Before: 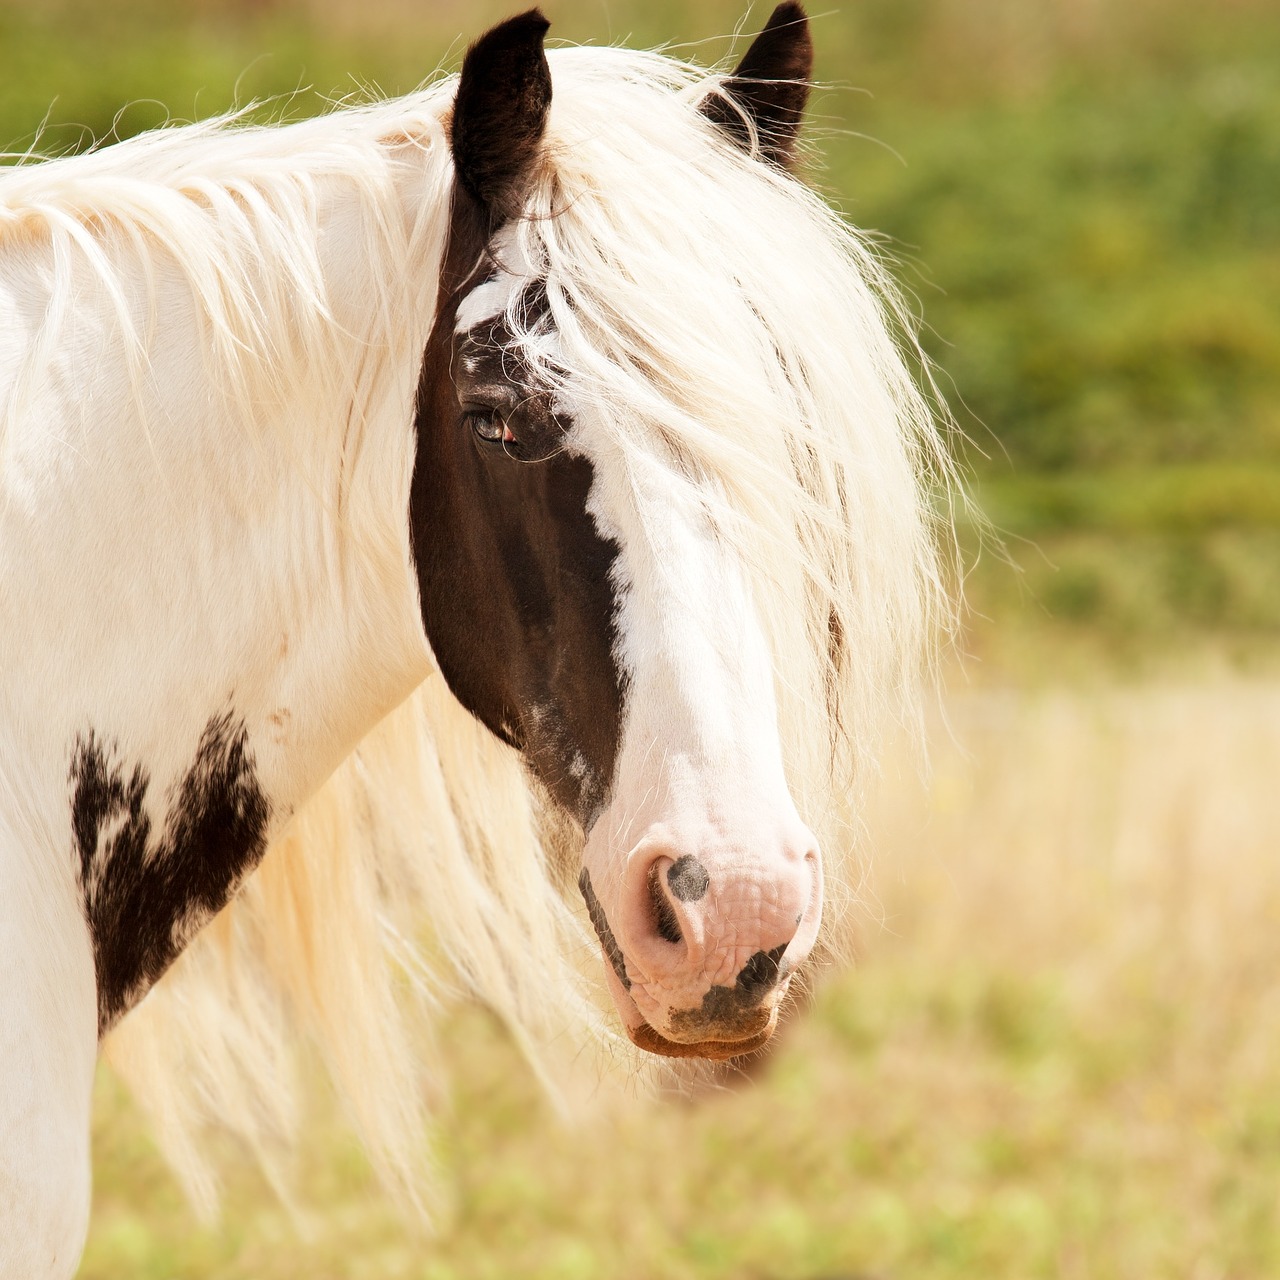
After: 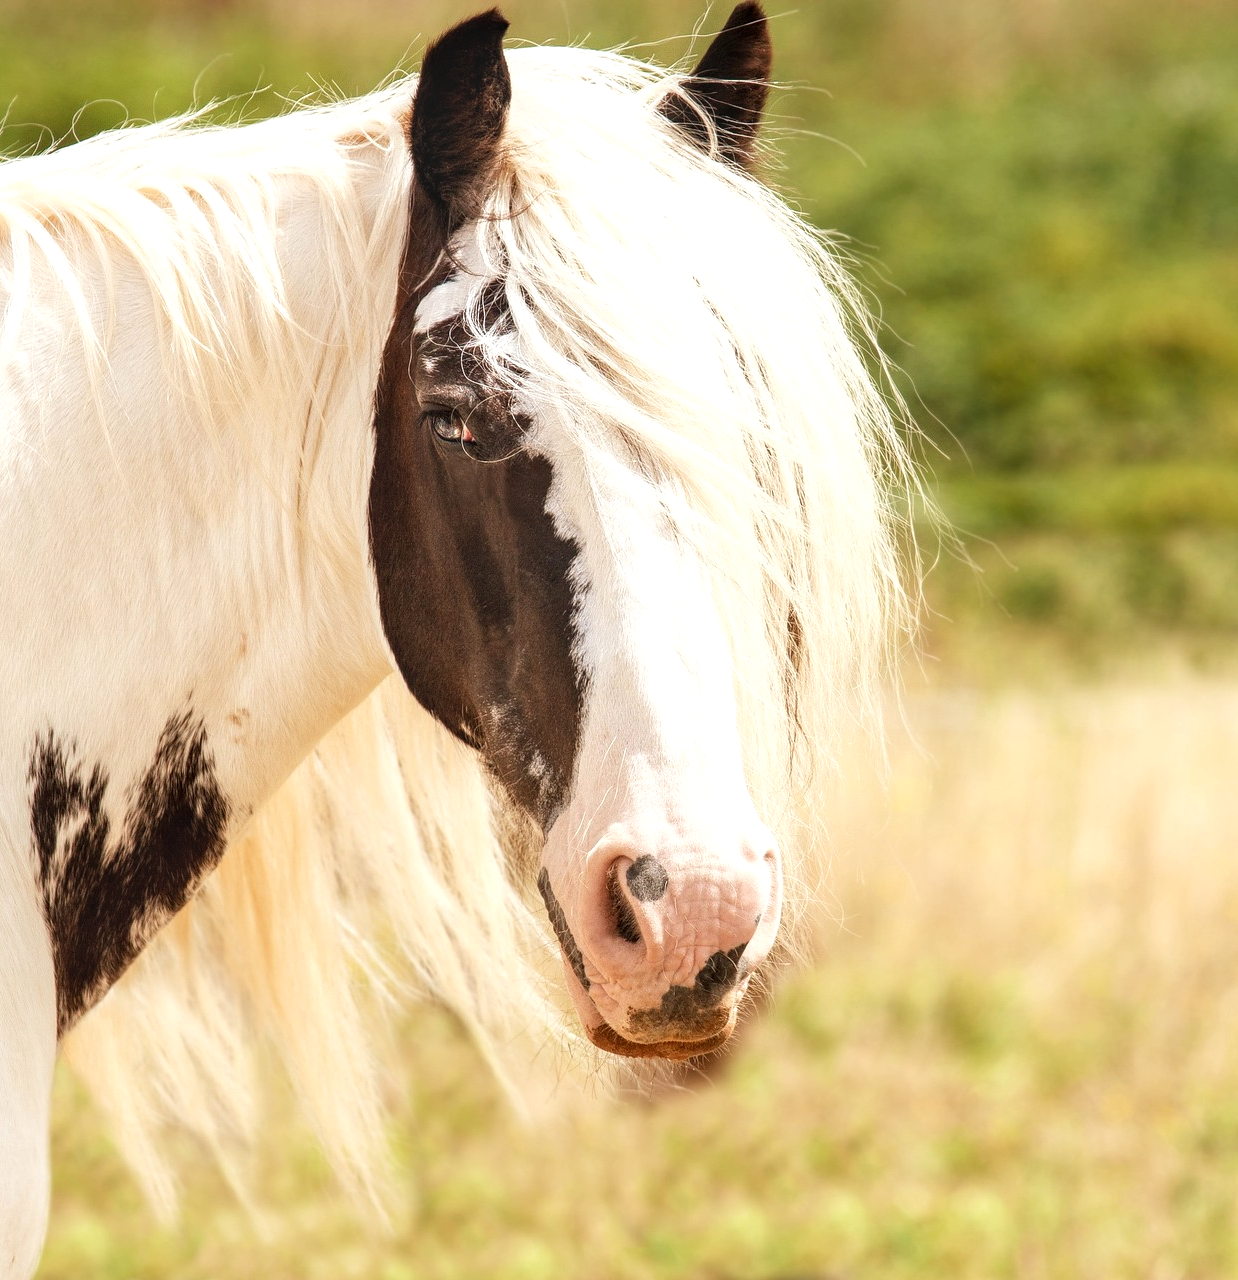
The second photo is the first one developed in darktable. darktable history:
exposure: exposure 0.2 EV, compensate highlight preservation false
local contrast: on, module defaults
crop and rotate: left 3.238%
